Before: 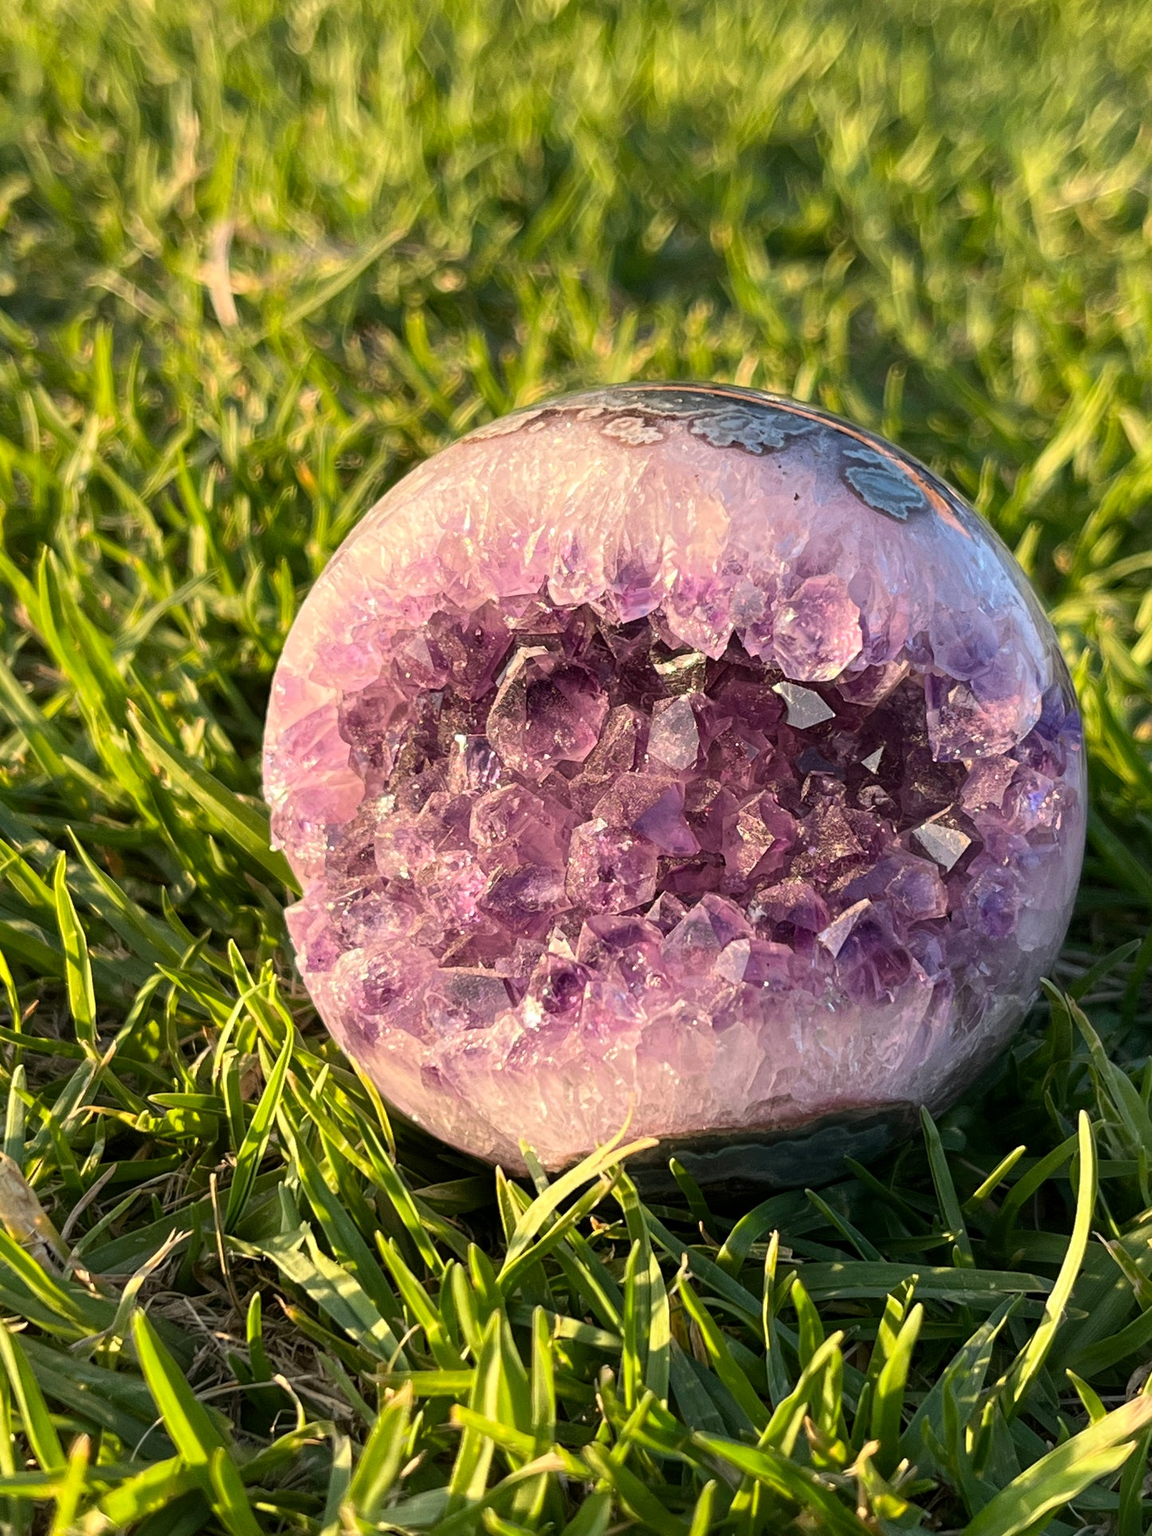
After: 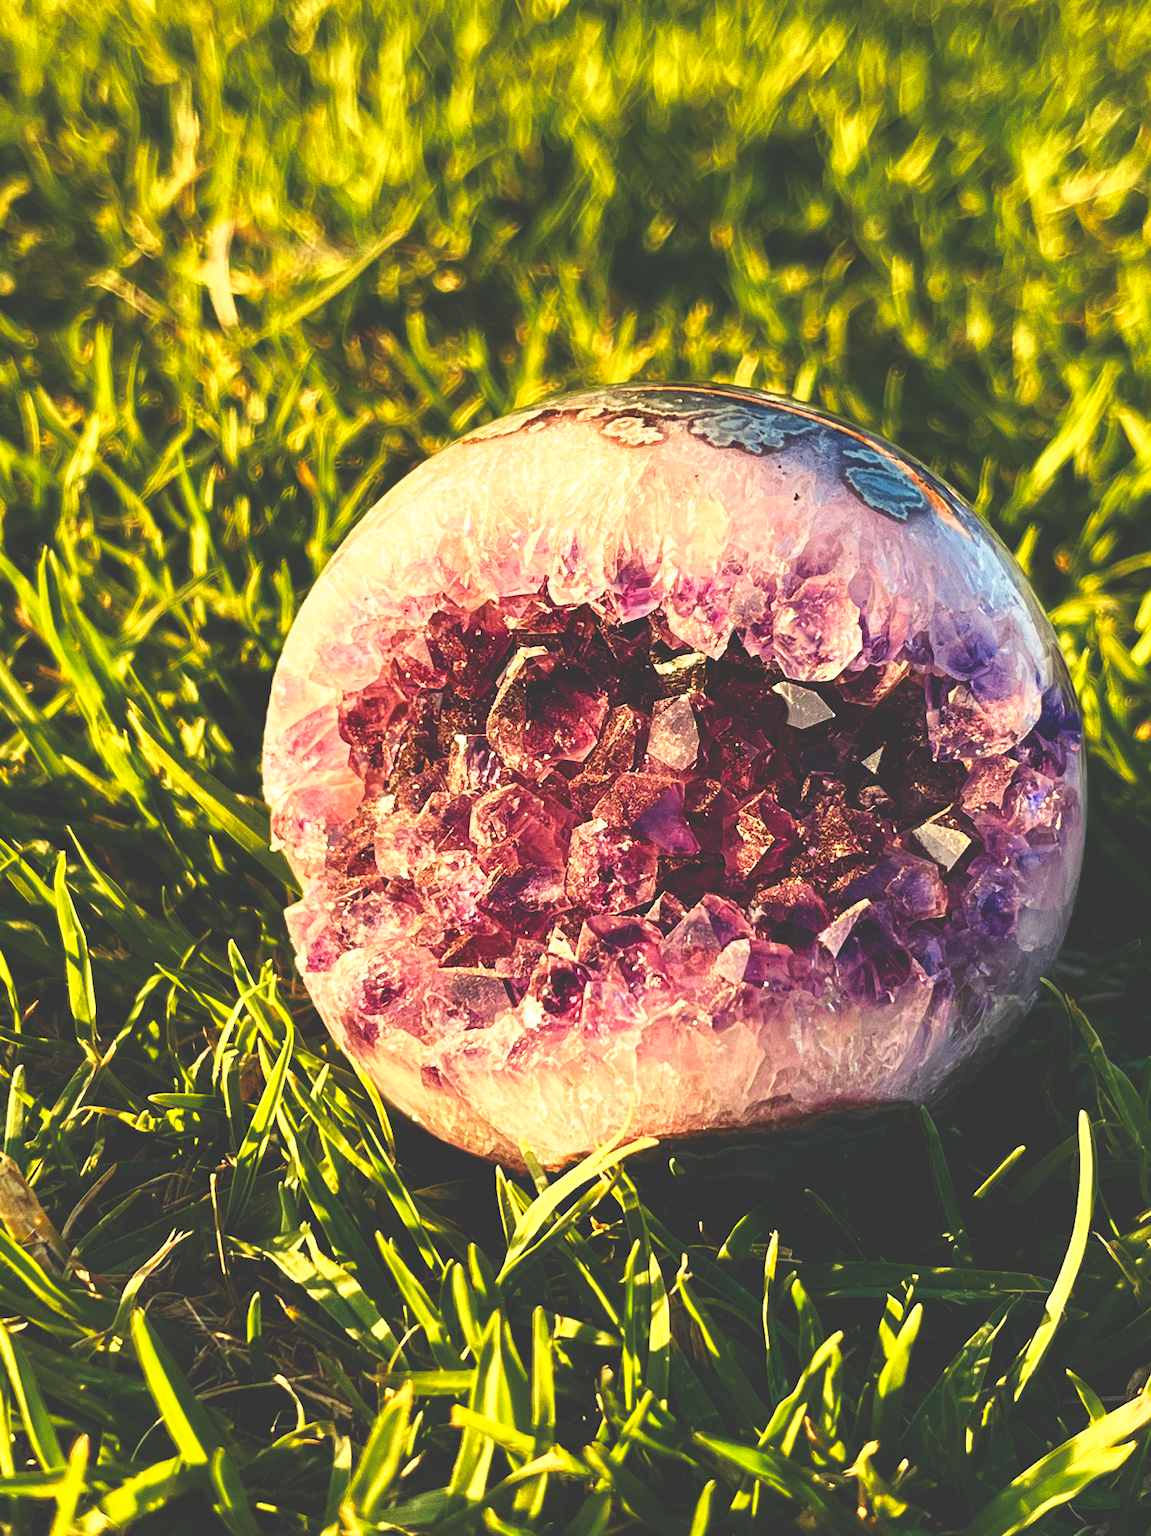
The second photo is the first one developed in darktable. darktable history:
color balance rgb: highlights gain › chroma 7.953%, highlights gain › hue 85.46°, perceptual saturation grading › global saturation 20%, perceptual saturation grading › highlights -25.691%, perceptual saturation grading › shadows 49.824%, saturation formula JzAzBz (2021)
base curve: curves: ch0 [(0, 0.036) (0.007, 0.037) (0.604, 0.887) (1, 1)], preserve colors none
